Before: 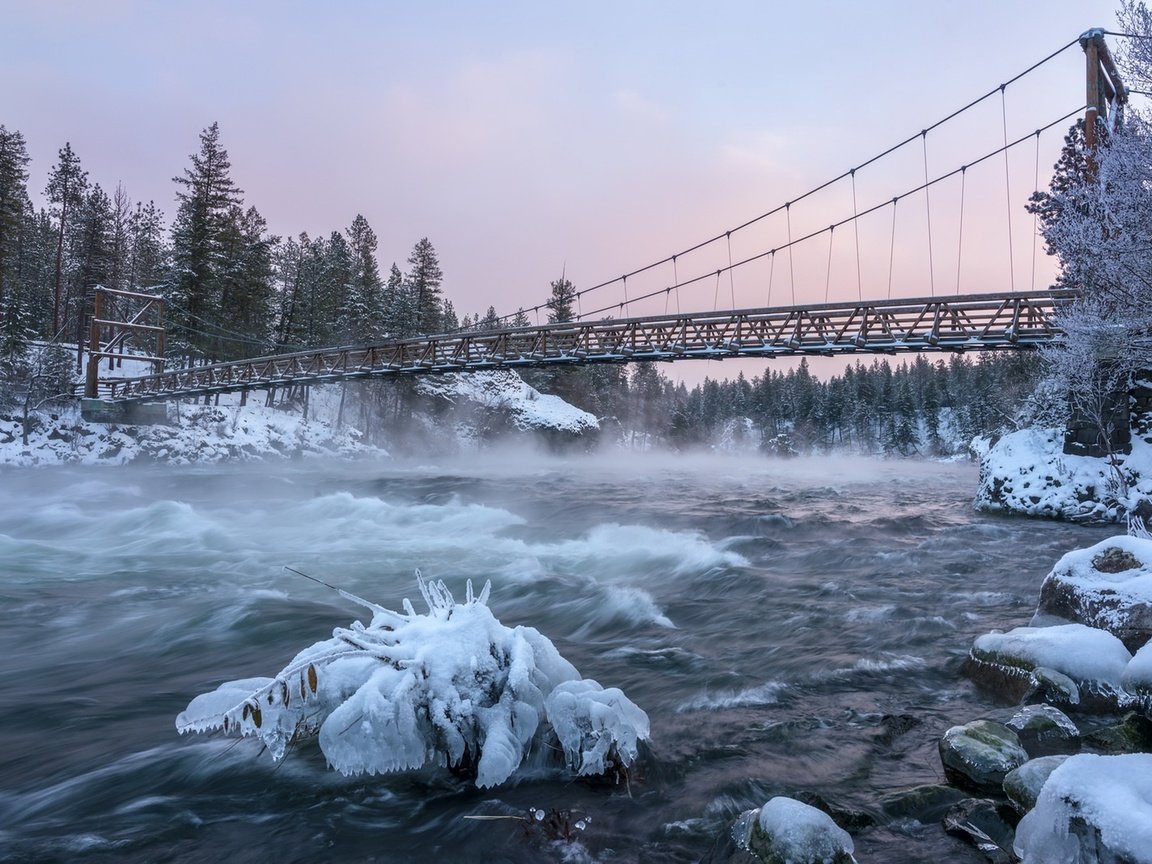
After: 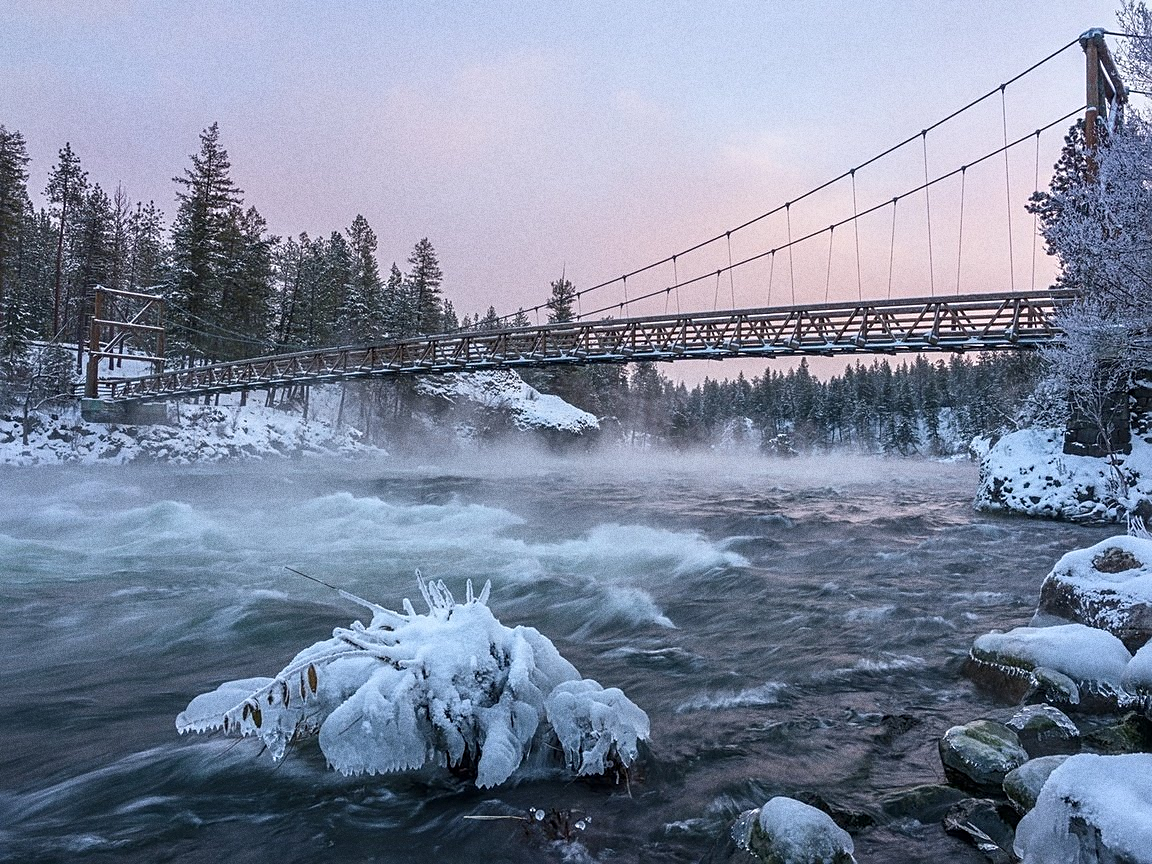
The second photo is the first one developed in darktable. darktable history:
grain: coarseness 0.09 ISO, strength 40%
sharpen: on, module defaults
